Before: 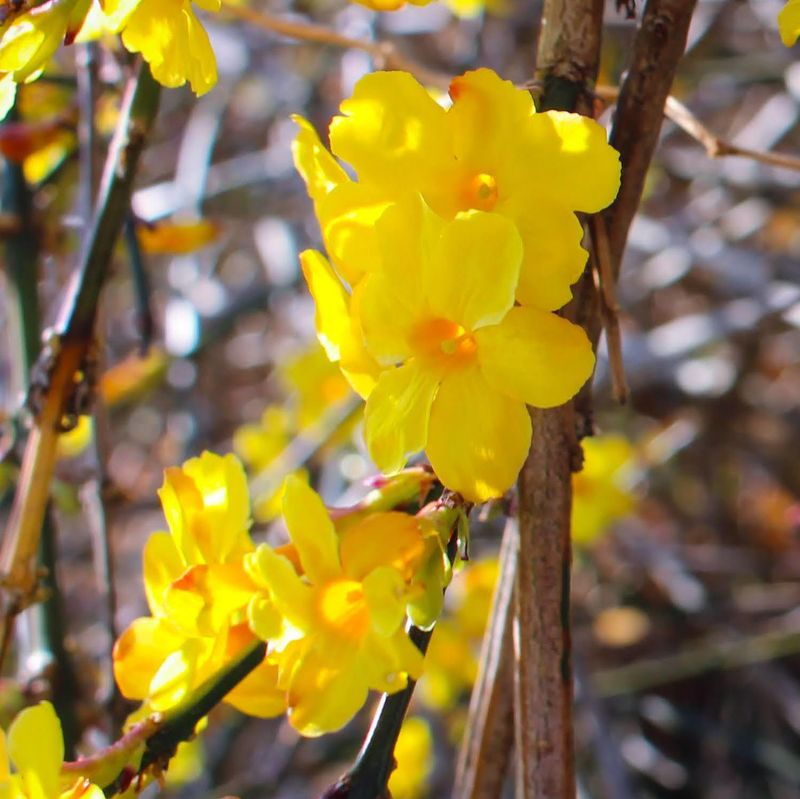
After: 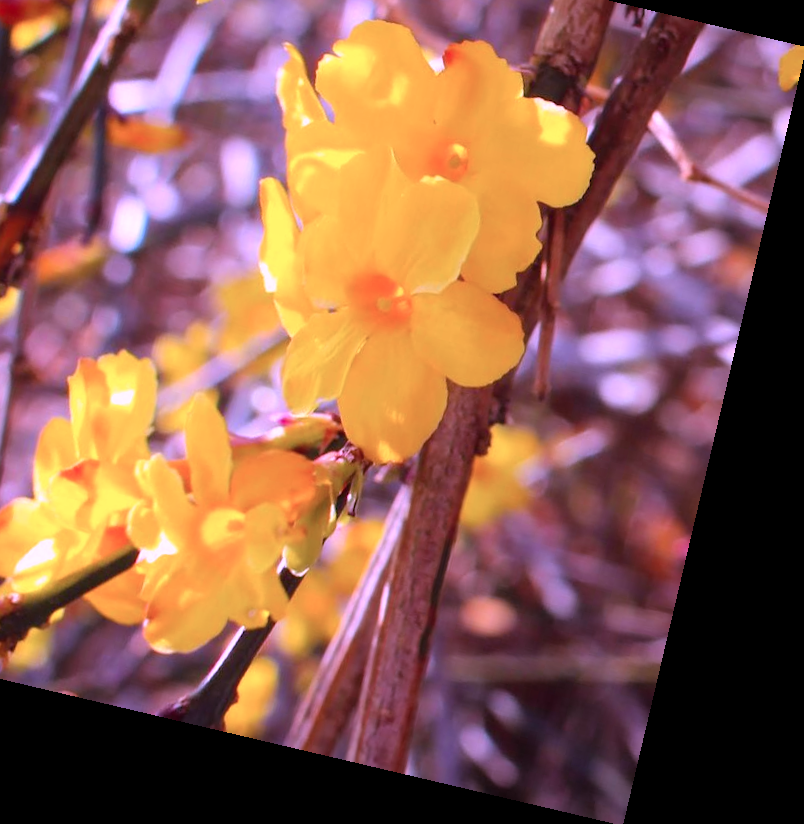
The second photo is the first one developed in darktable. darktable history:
crop: left 16.315%, top 14.246%
color correction: highlights a* 15.03, highlights b* -25.07
rgb levels: mode RGB, independent channels, levels [[0, 0.474, 1], [0, 0.5, 1], [0, 0.5, 1]]
white balance: red 1.066, blue 1.119
rotate and perspective: rotation 13.27°, automatic cropping off
